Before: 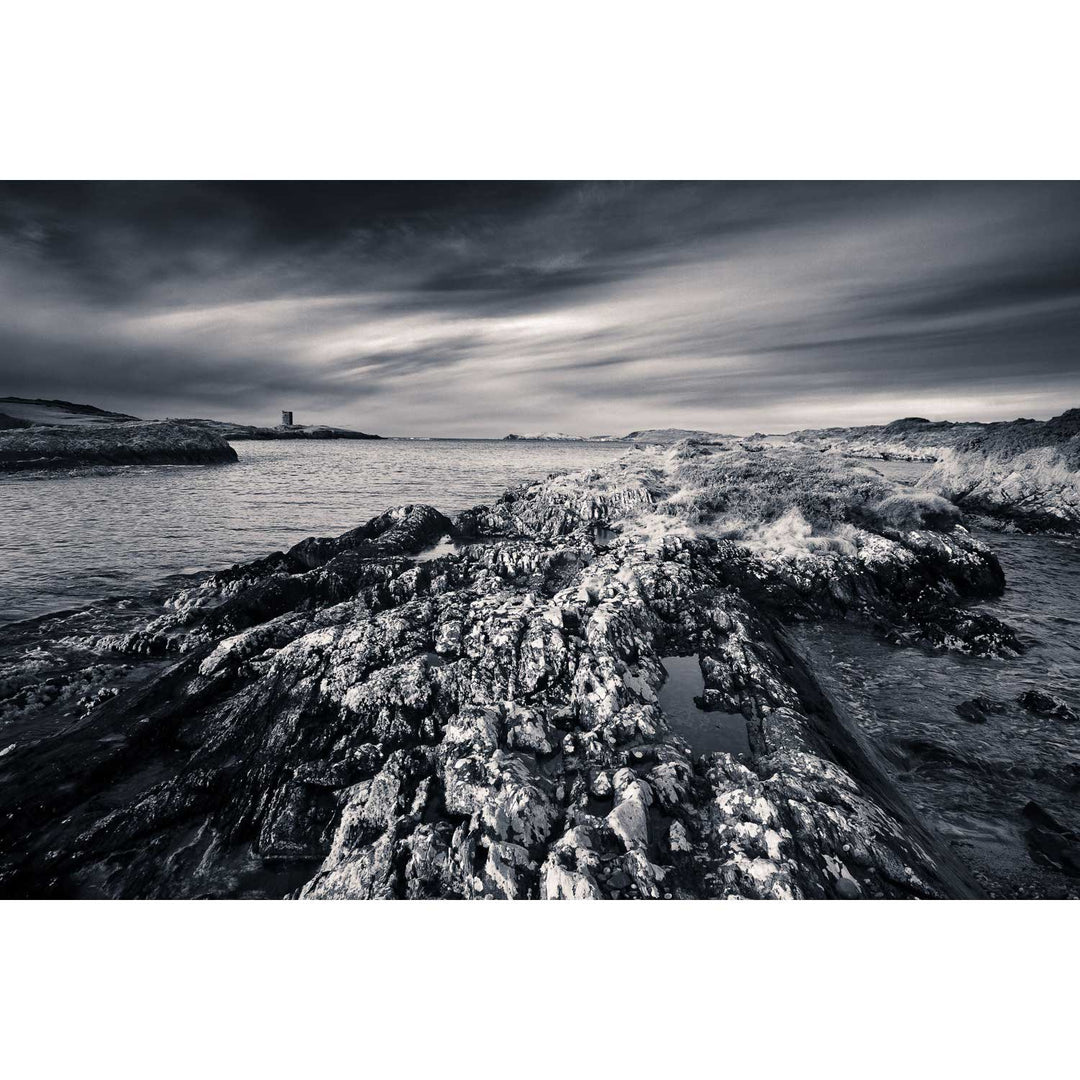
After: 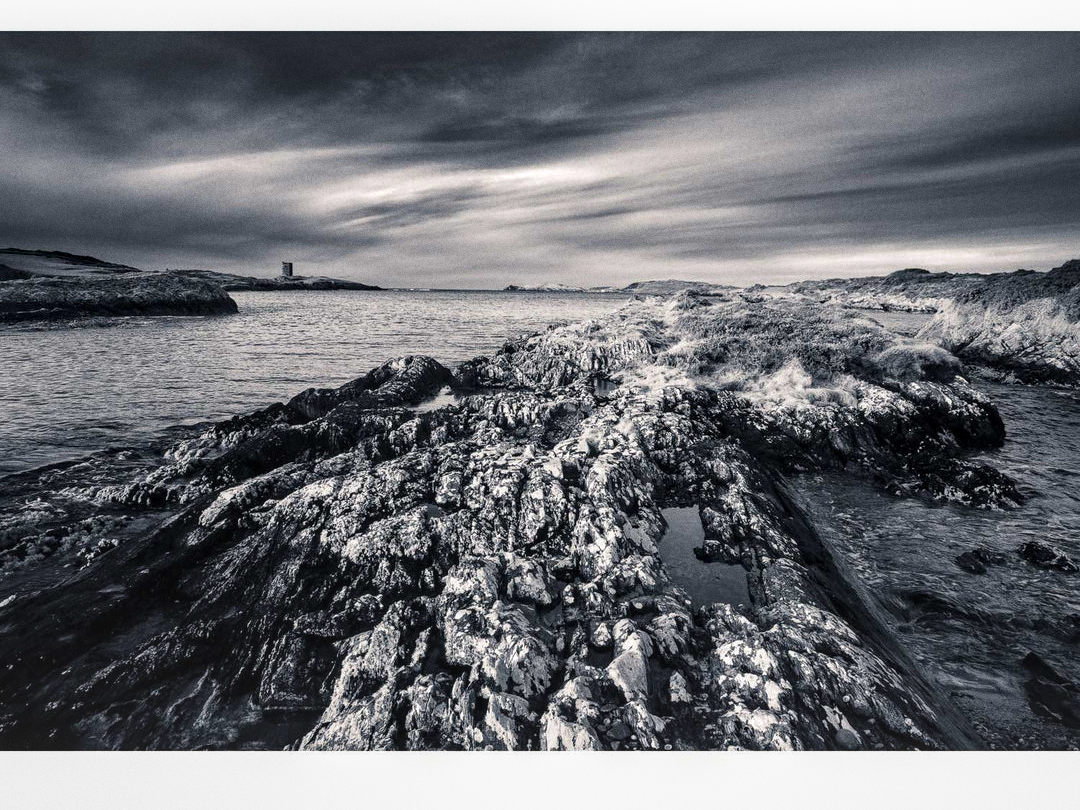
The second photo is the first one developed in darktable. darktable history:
crop: top 13.819%, bottom 11.169%
local contrast: on, module defaults
tone equalizer: on, module defaults
grain: coarseness 0.09 ISO
